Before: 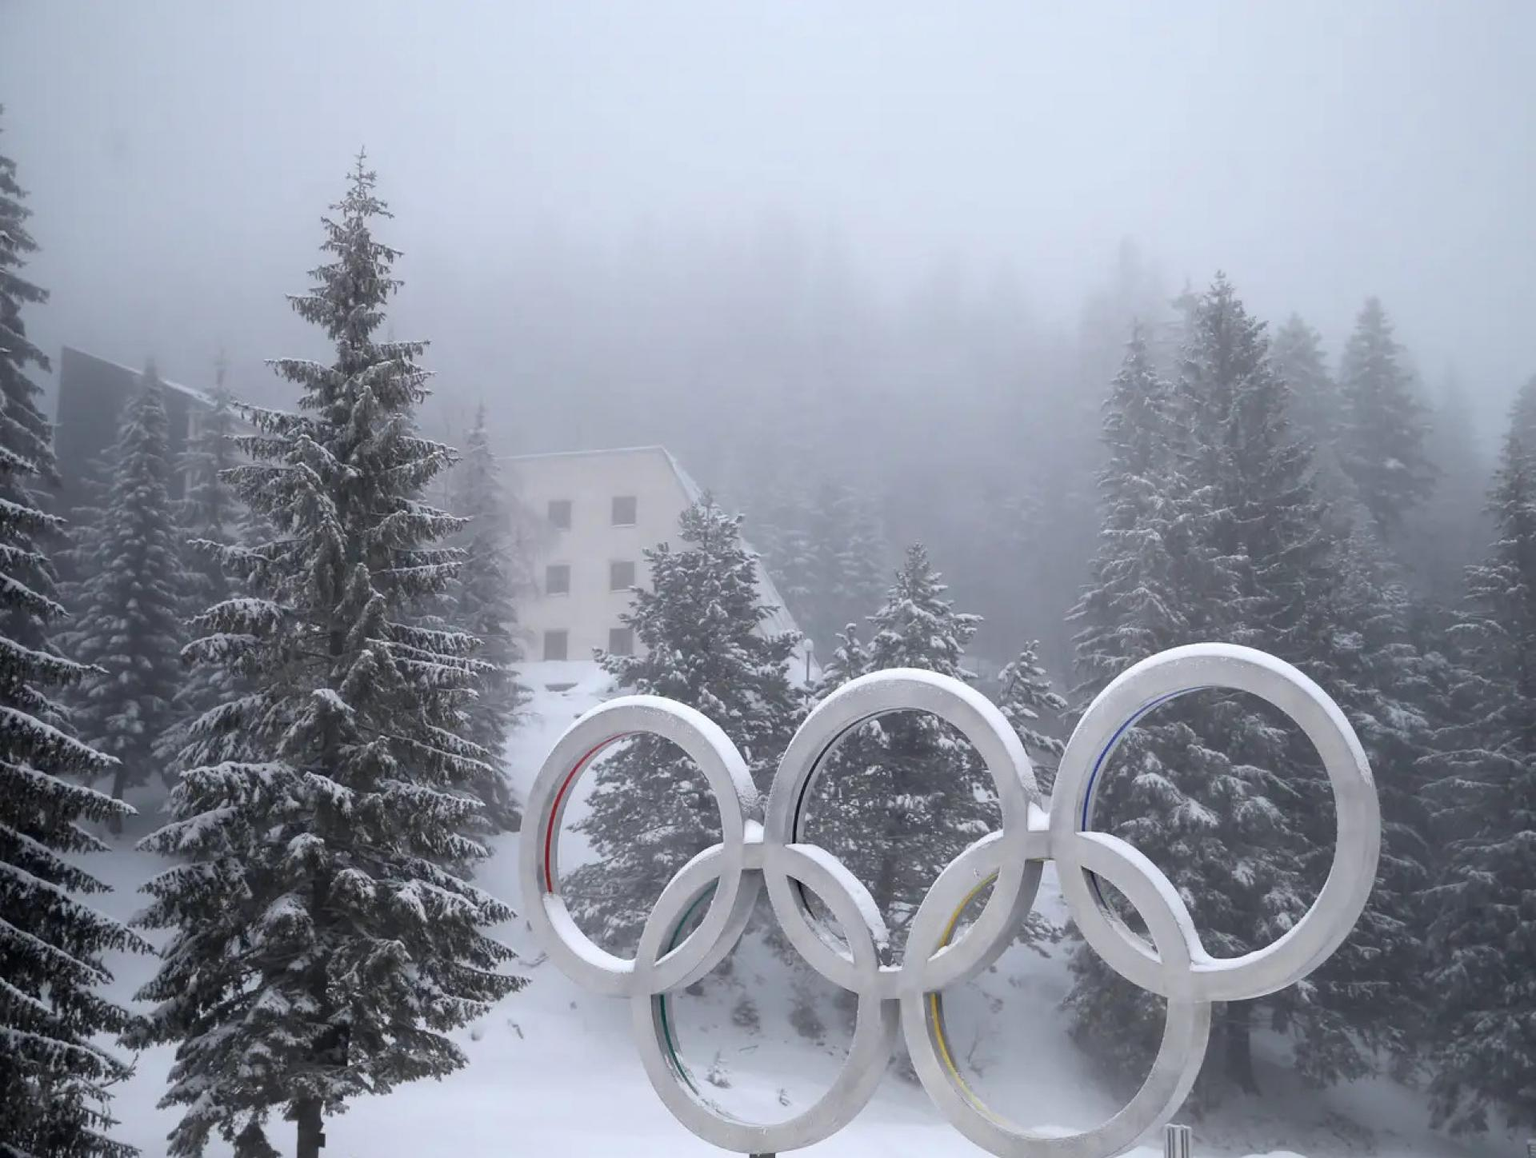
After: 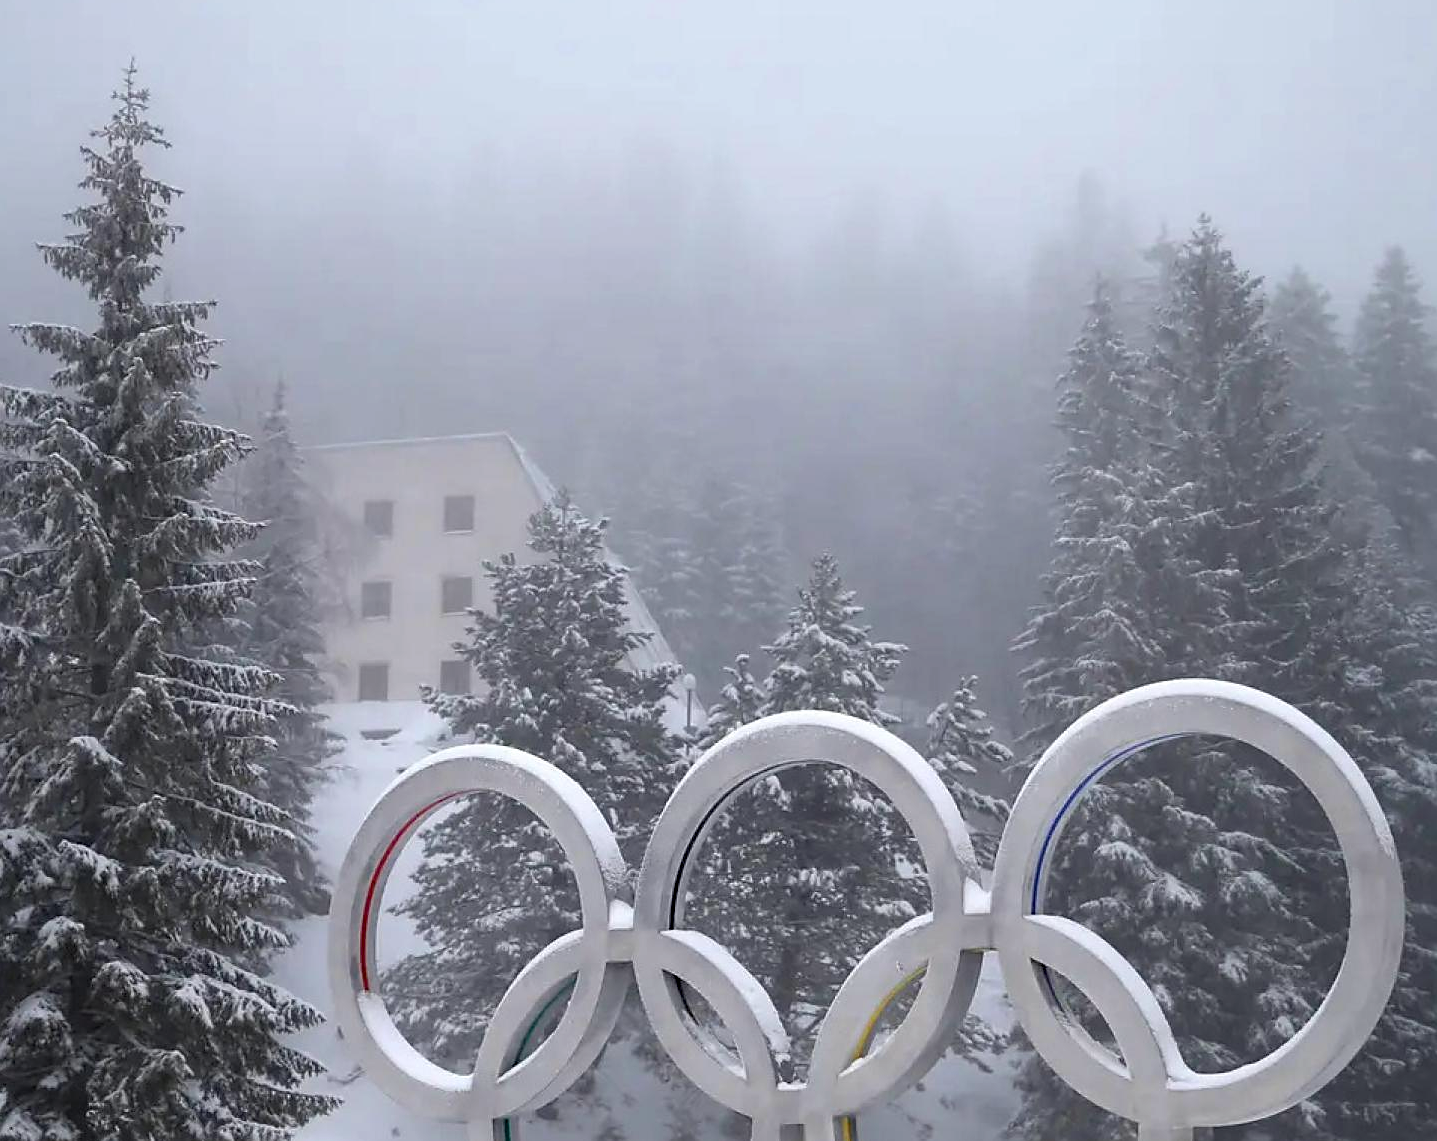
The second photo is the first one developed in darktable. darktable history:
crop: left 16.768%, top 8.653%, right 8.362%, bottom 12.485%
sharpen: radius 1.864, amount 0.398, threshold 1.271
haze removal: compatibility mode true, adaptive false
